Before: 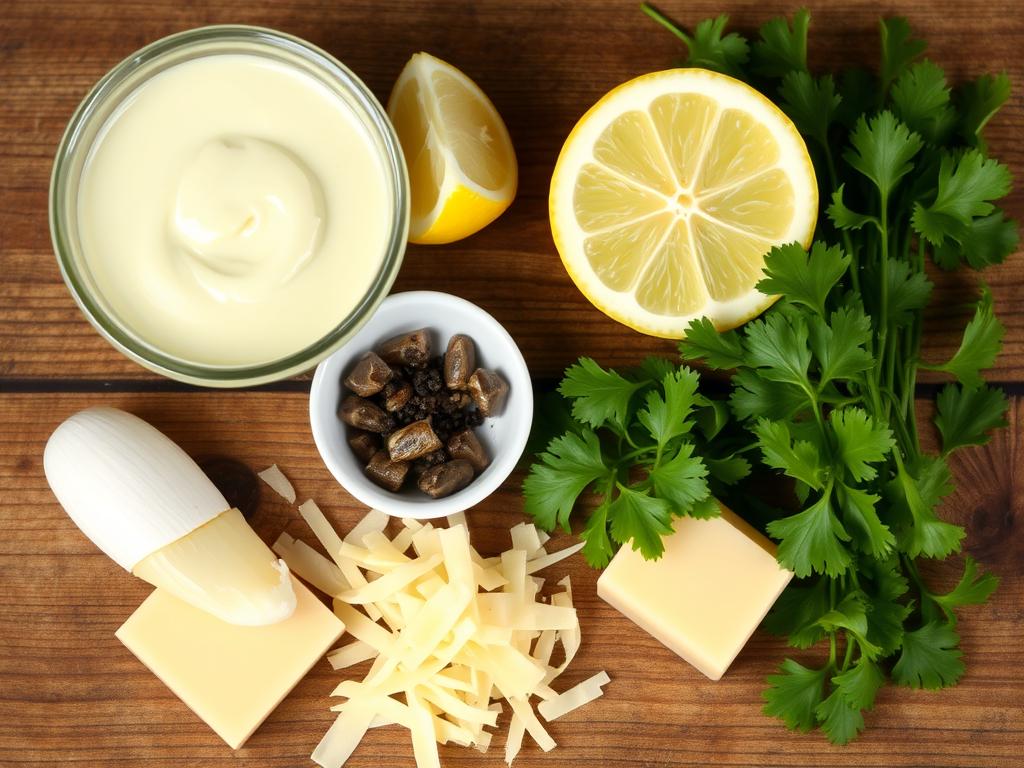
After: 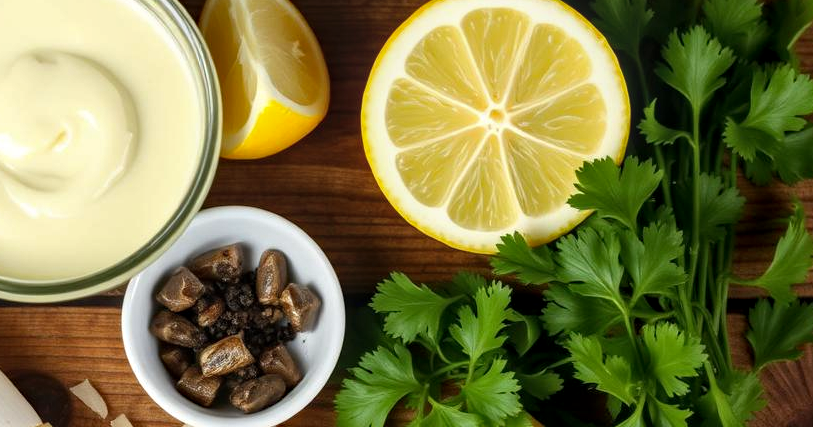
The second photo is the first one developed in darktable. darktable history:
haze removal: compatibility mode true, adaptive false
local contrast: on, module defaults
crop: left 18.38%, top 11.092%, right 2.134%, bottom 33.217%
